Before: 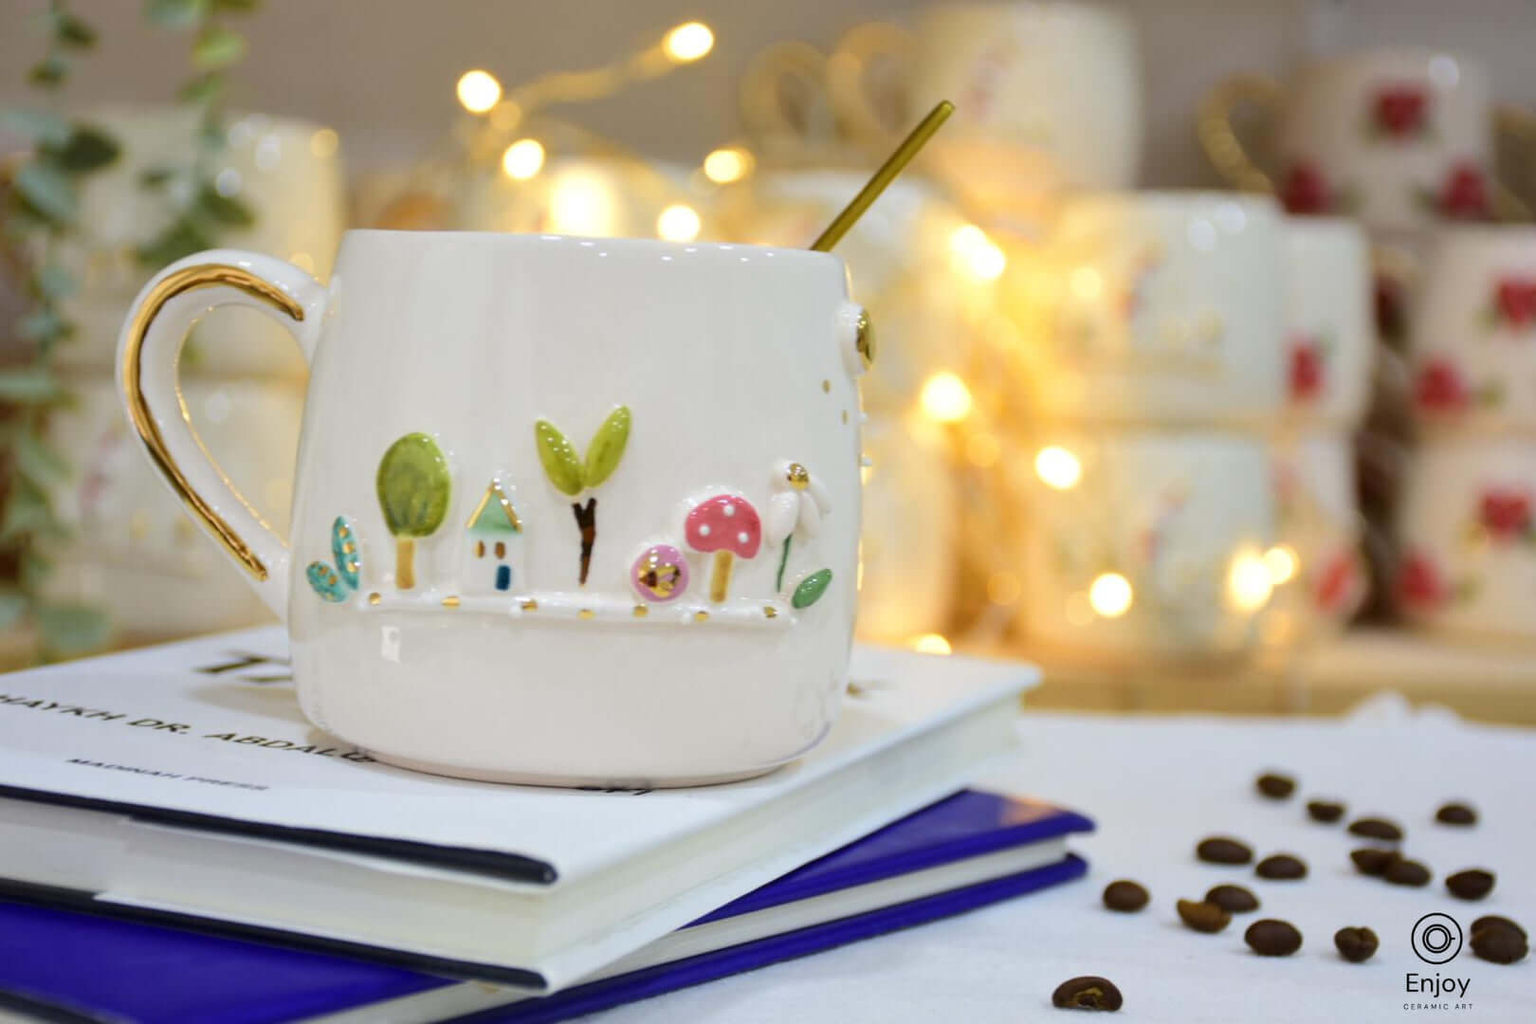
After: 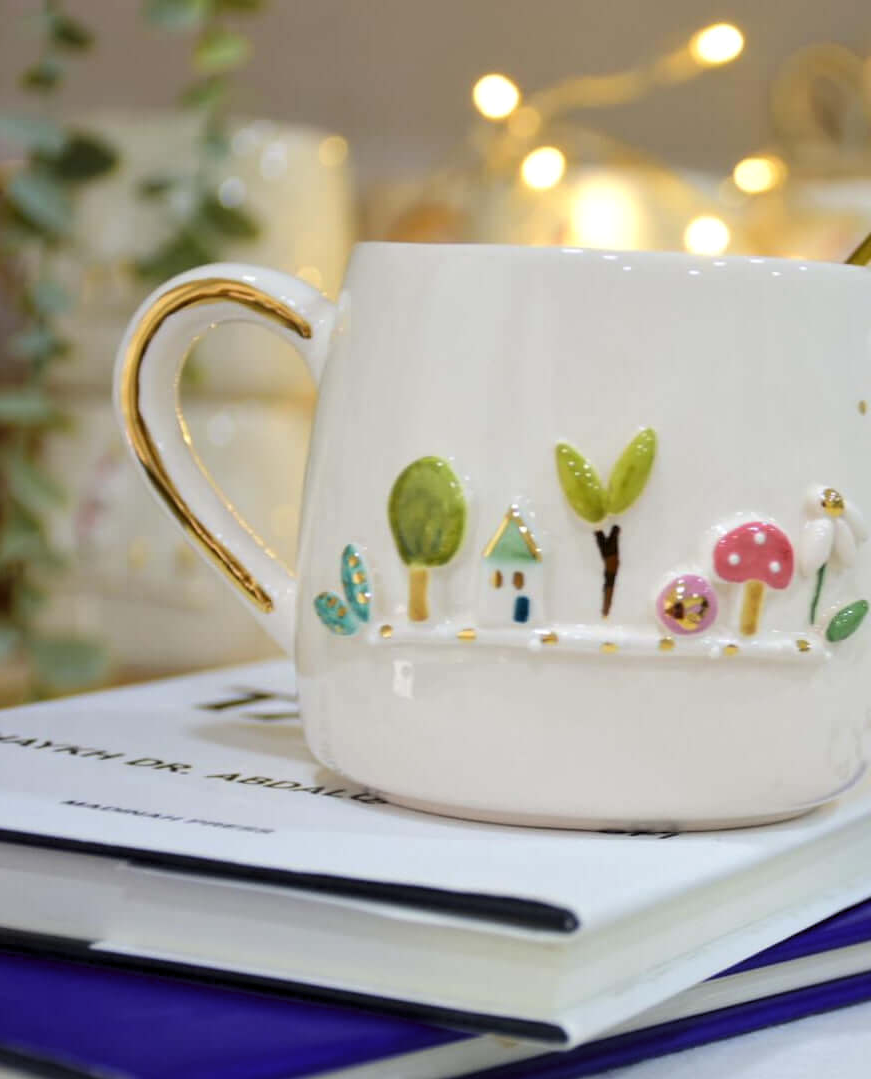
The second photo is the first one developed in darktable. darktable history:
crop: left 0.587%, right 45.588%, bottom 0.086%
levels: levels [0.026, 0.507, 0.987]
